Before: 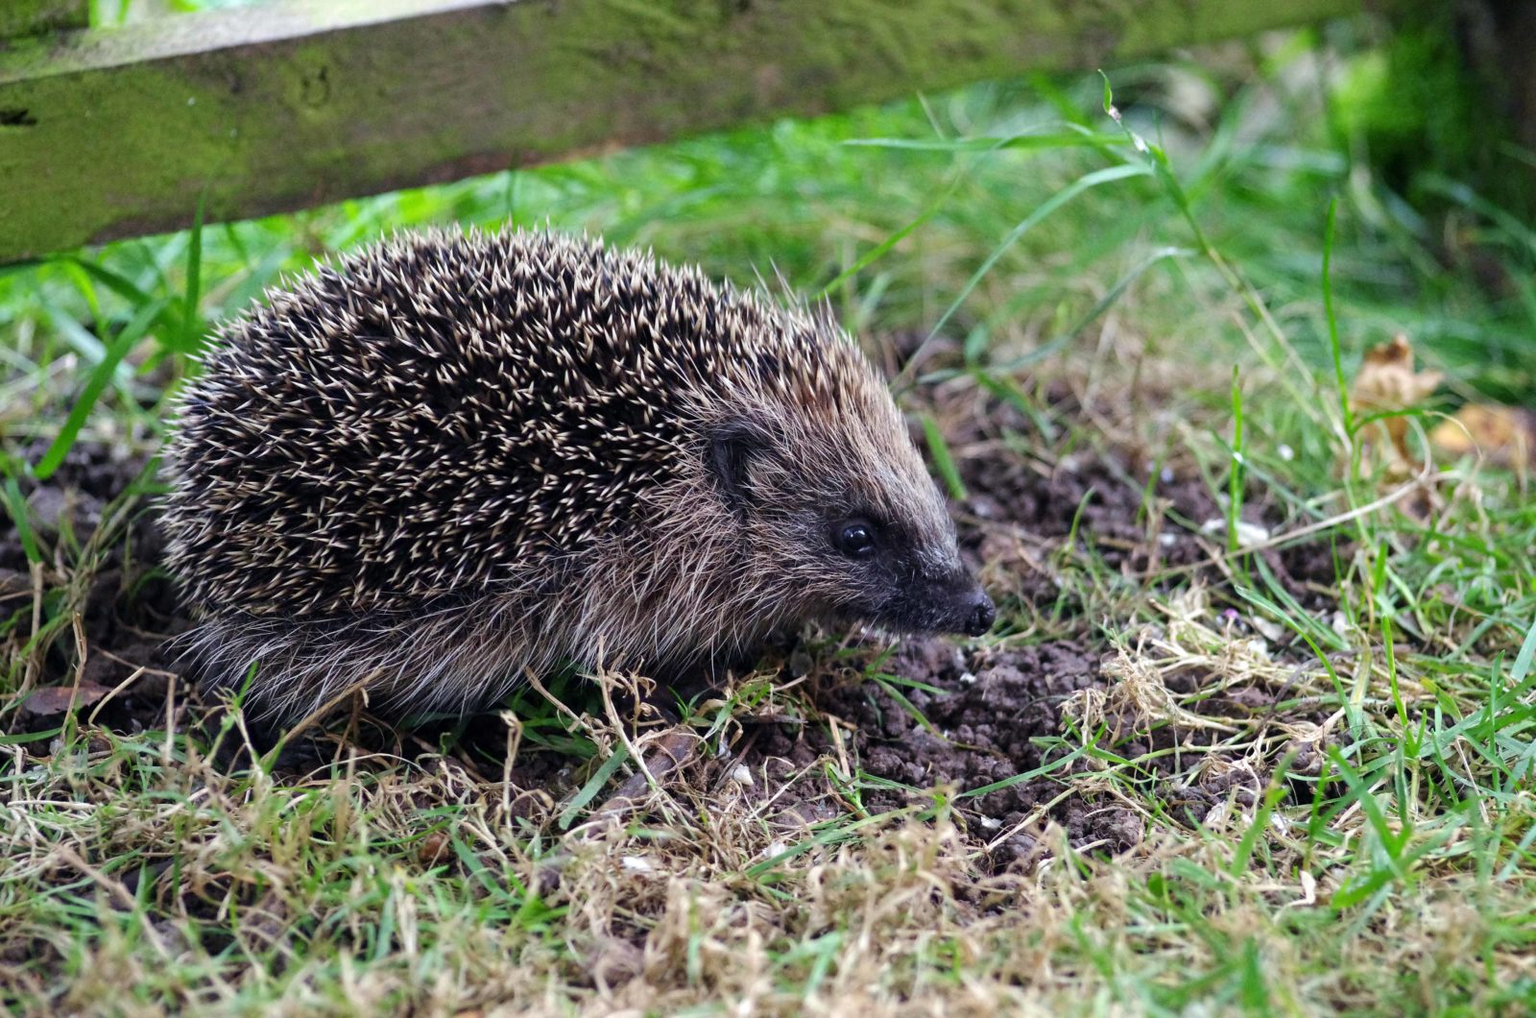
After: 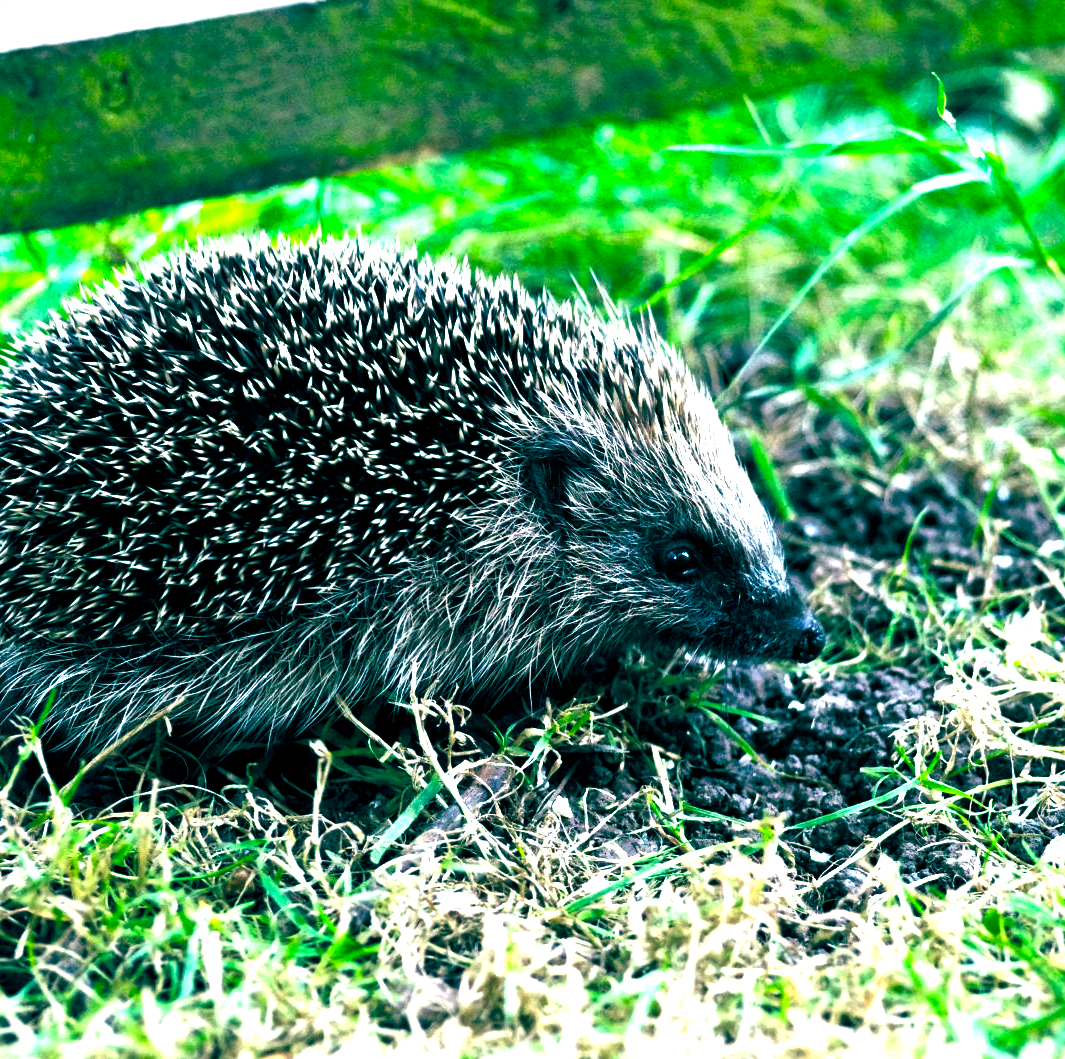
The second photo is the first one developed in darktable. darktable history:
color balance rgb: highlights gain › chroma 1.378%, highlights gain › hue 50.31°, global offset › luminance -0.52%, global offset › chroma 0.906%, global offset › hue 173.34°, linear chroma grading › shadows 18.905%, linear chroma grading › highlights 2.64%, linear chroma grading › mid-tones 9.864%, perceptual saturation grading › global saturation 30.424%, perceptual brilliance grading › highlights 74.262%, perceptual brilliance grading › shadows -30.093%, contrast -10.074%
crop and rotate: left 13.372%, right 20.037%
